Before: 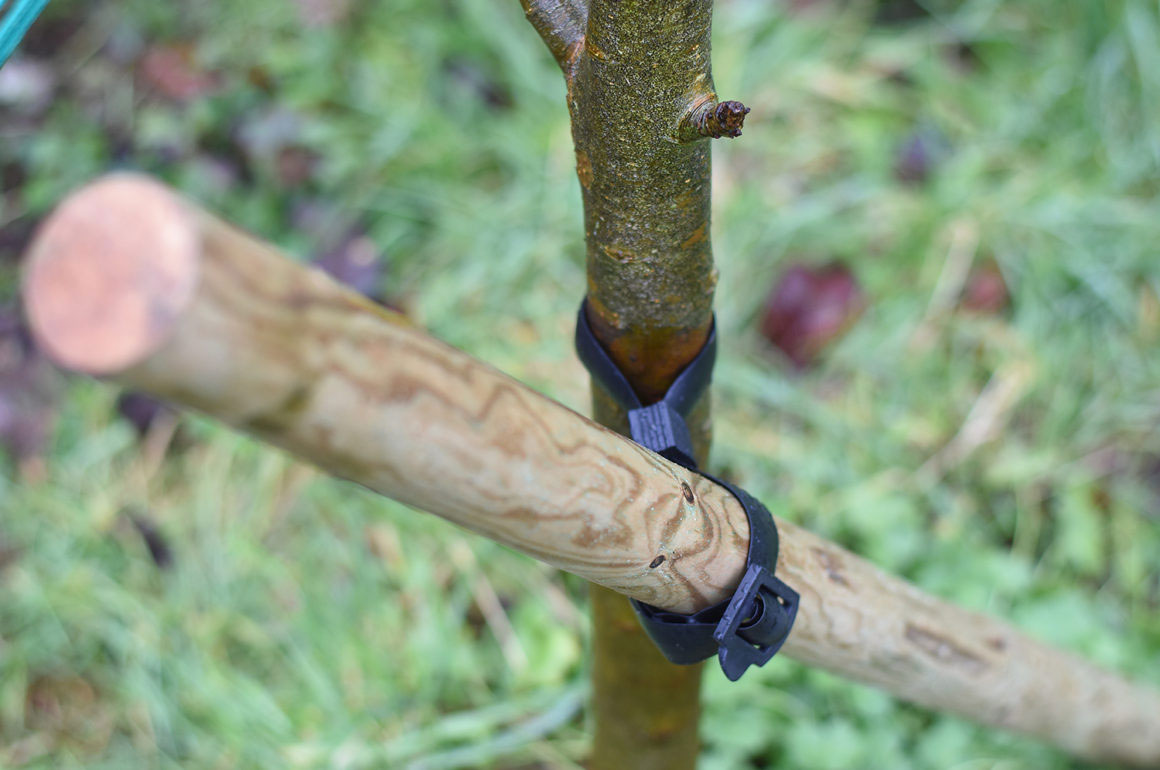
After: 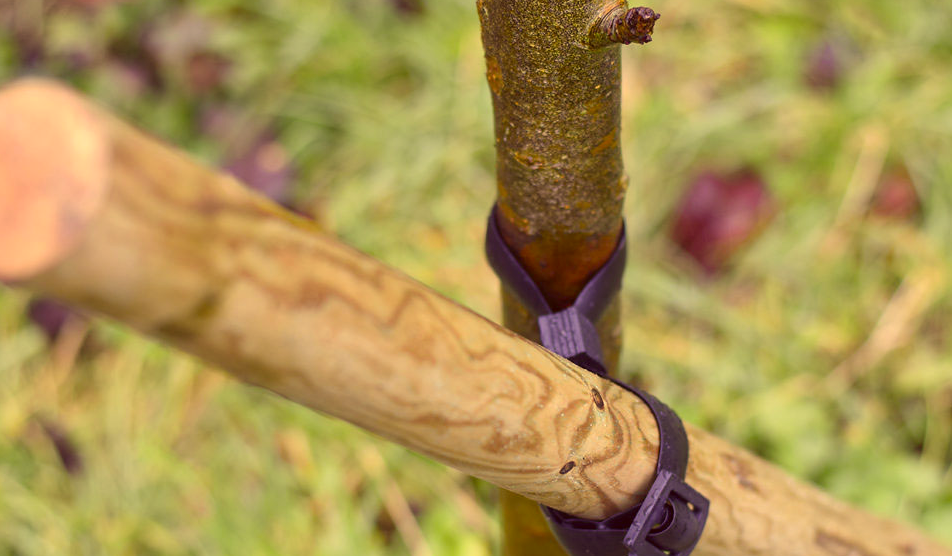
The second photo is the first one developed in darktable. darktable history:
color correction: highlights a* 9.77, highlights b* 39.08, shadows a* 15.05, shadows b* 3.5
crop: left 7.786%, top 12.24%, right 10.142%, bottom 15.433%
